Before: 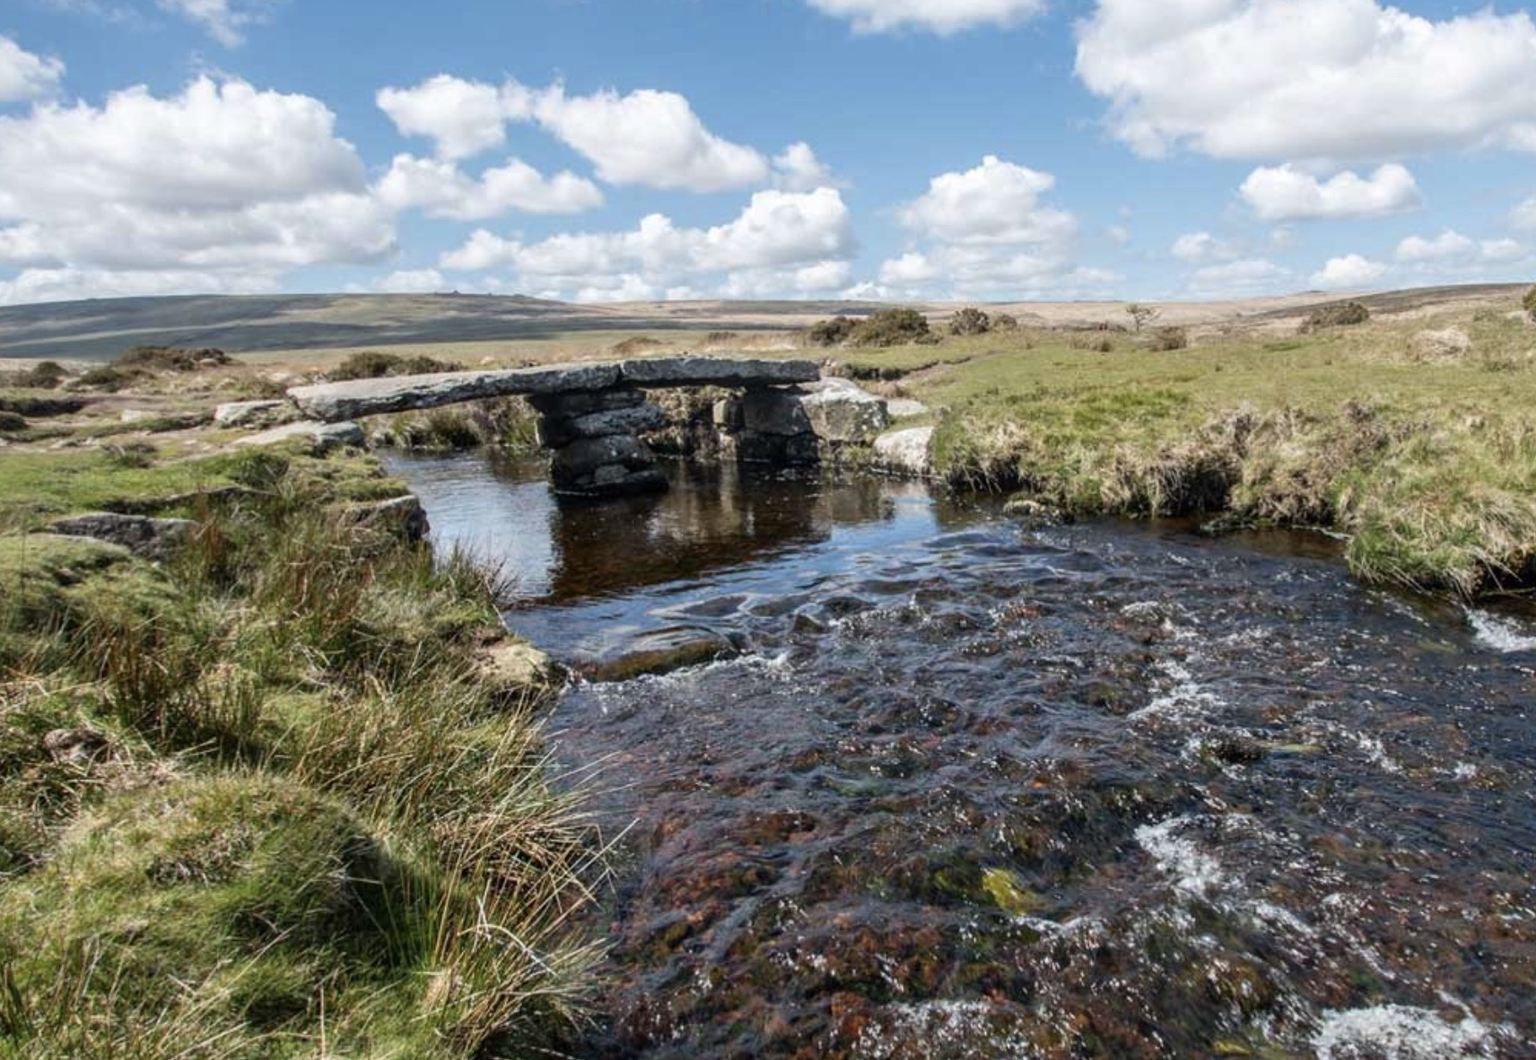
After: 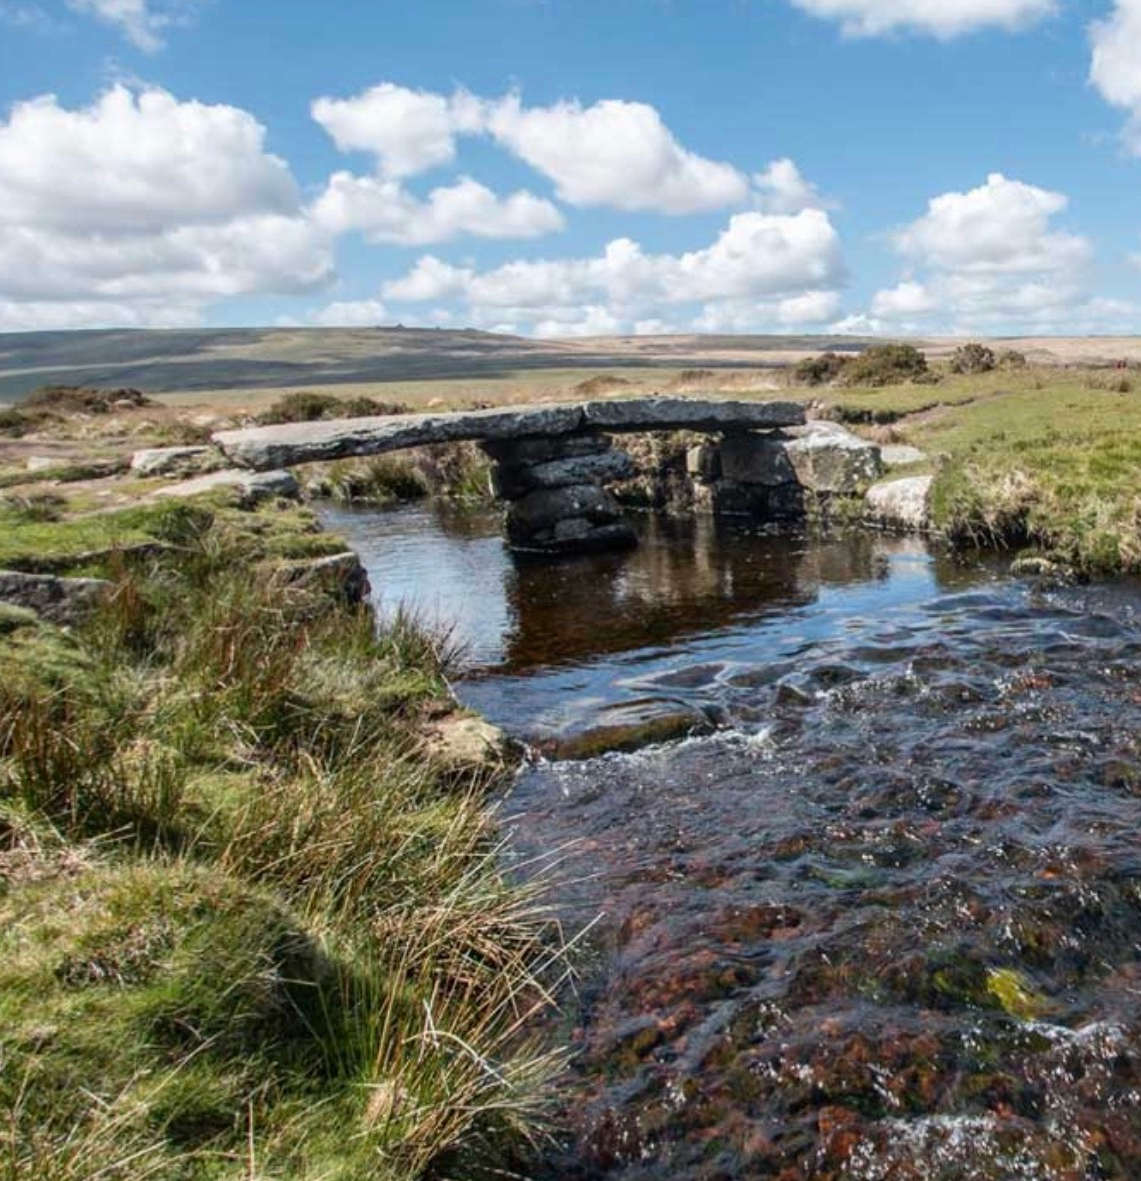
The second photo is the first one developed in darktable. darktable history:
crop and rotate: left 6.424%, right 26.873%
